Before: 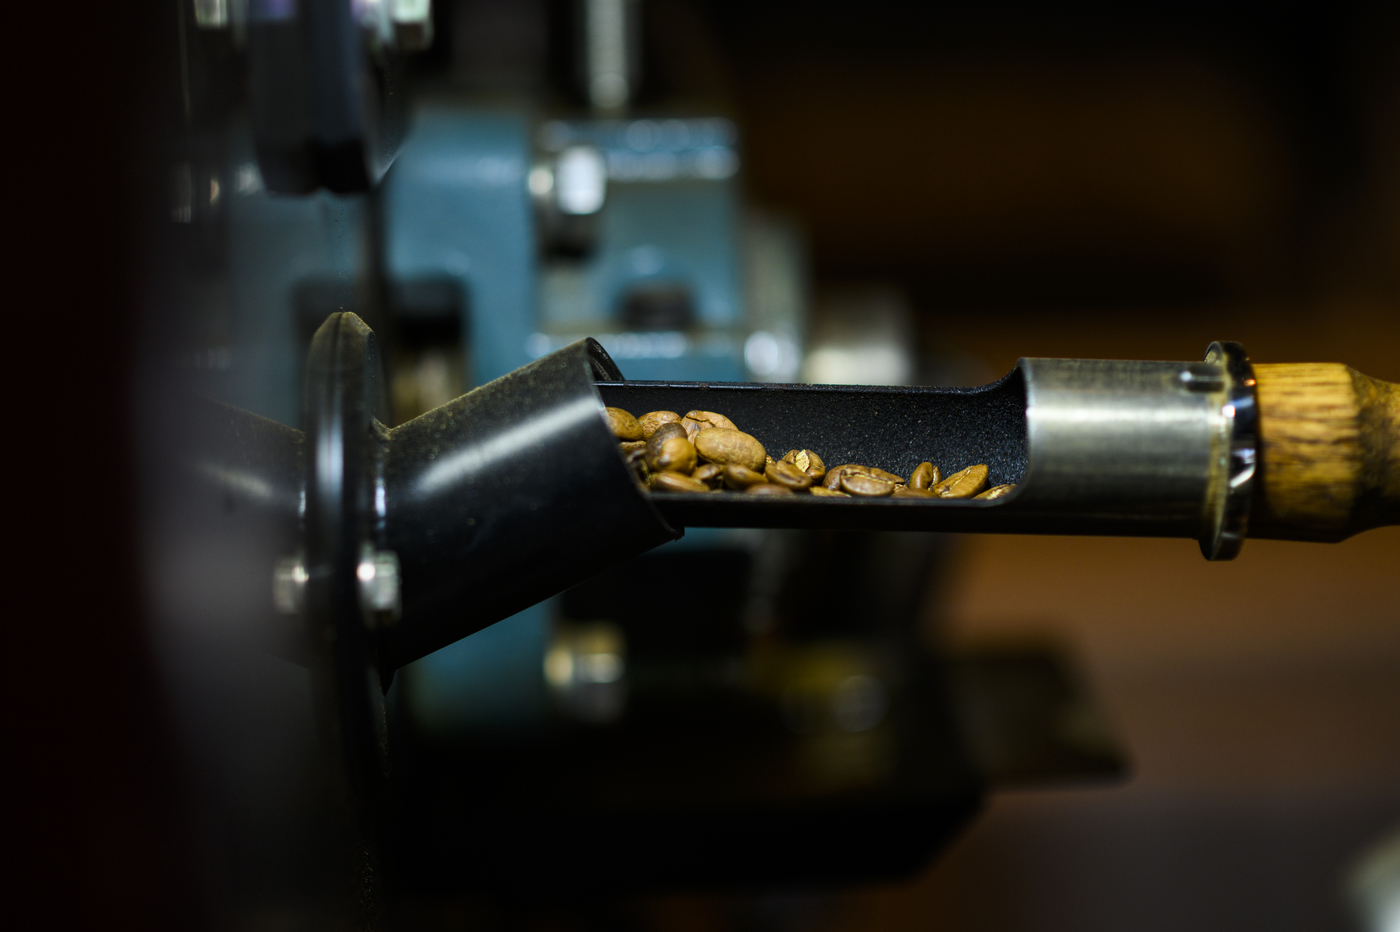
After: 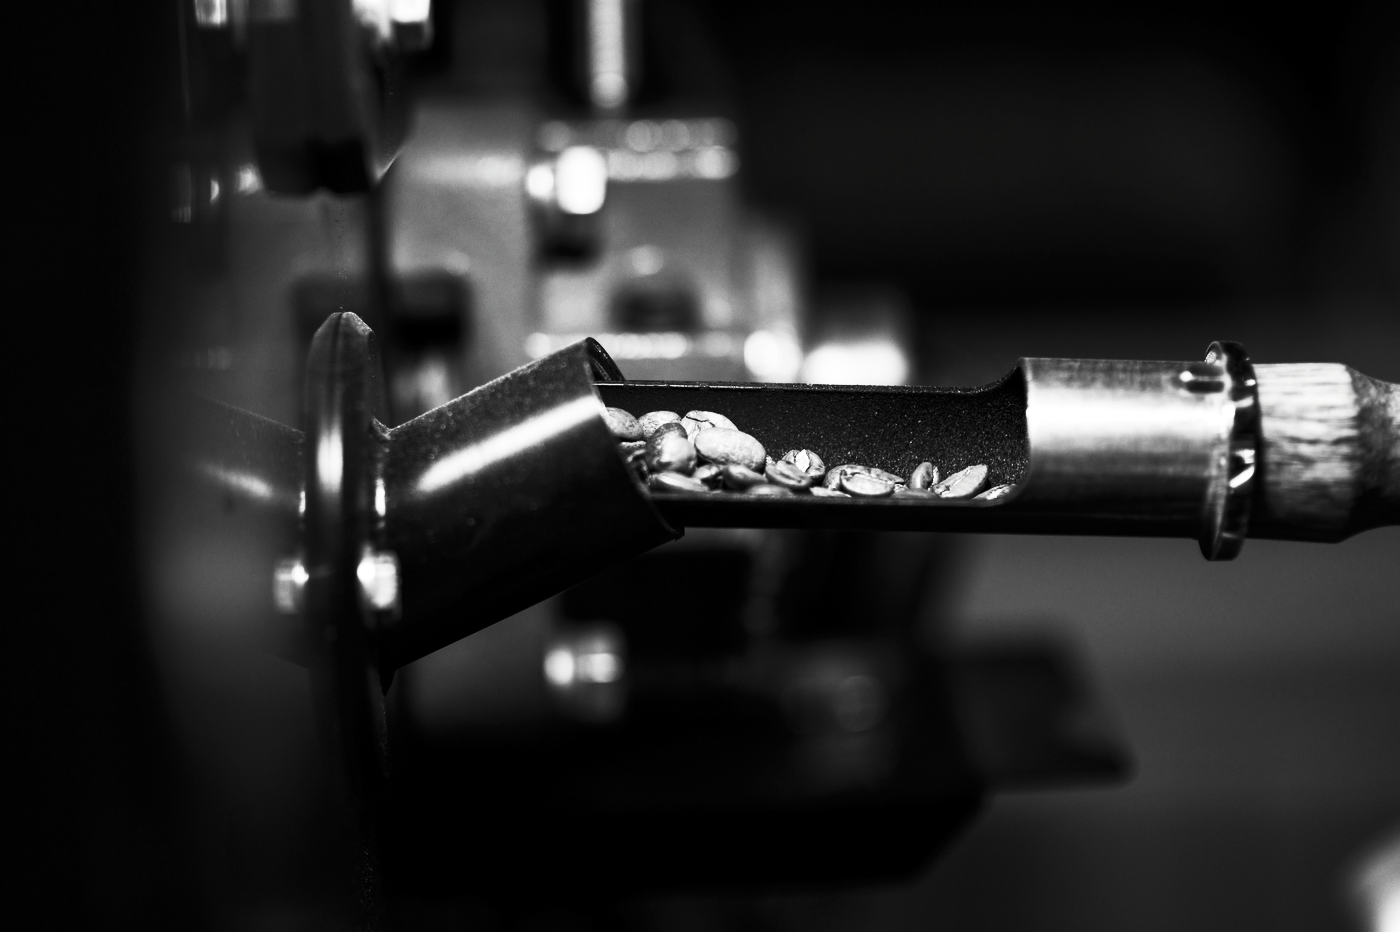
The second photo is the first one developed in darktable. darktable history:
contrast brightness saturation: contrast 0.527, brightness 0.485, saturation -0.998
color balance rgb: perceptual saturation grading › global saturation 14.997%, perceptual brilliance grading › mid-tones 9.464%, perceptual brilliance grading › shadows 15.619%, global vibrance 6.478%, contrast 13.361%, saturation formula JzAzBz (2021)
